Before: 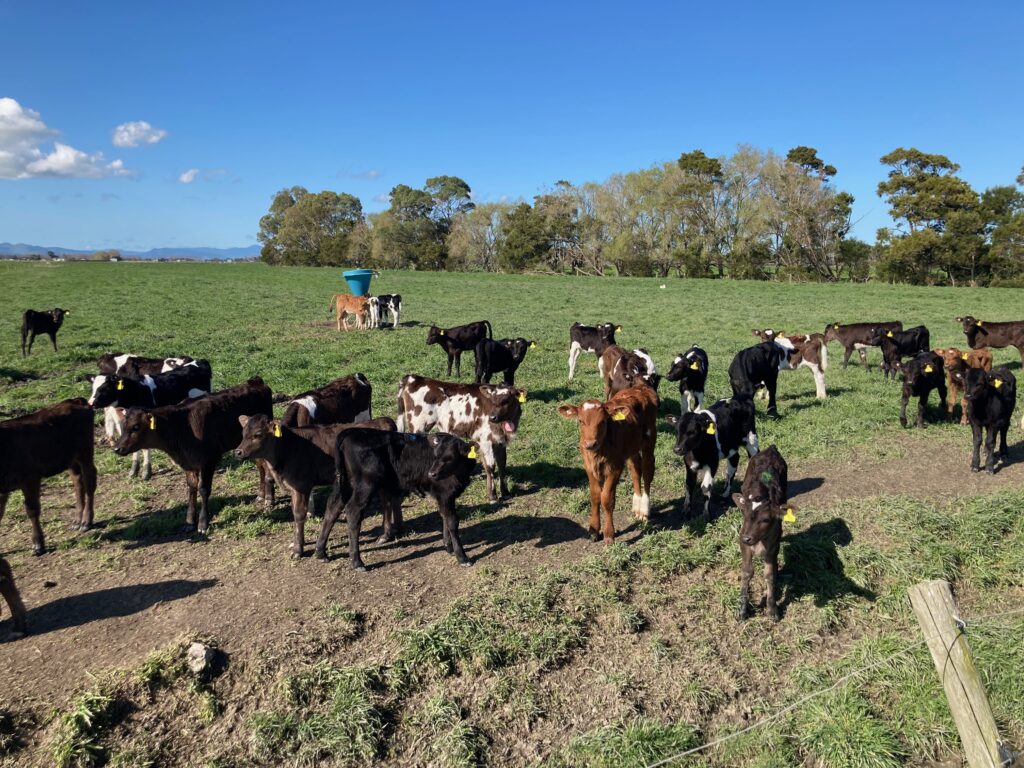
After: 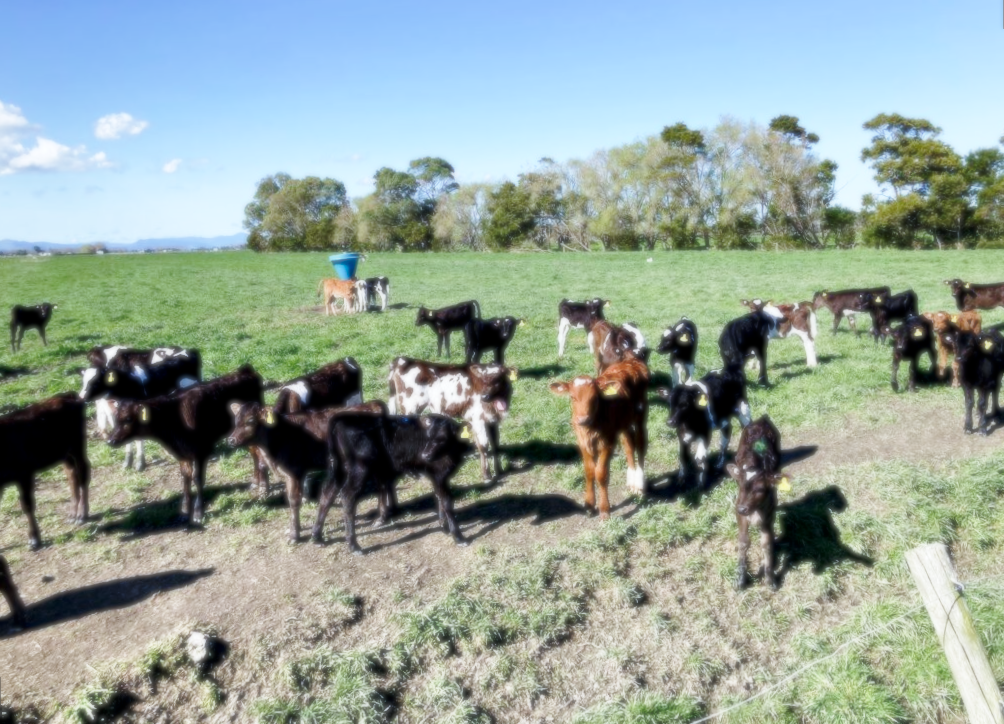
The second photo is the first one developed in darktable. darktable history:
base curve: curves: ch0 [(0, 0) (0.028, 0.03) (0.121, 0.232) (0.46, 0.748) (0.859, 0.968) (1, 1)], preserve colors none
white balance: red 0.924, blue 1.095
rotate and perspective: rotation -2°, crop left 0.022, crop right 0.978, crop top 0.049, crop bottom 0.951
shadows and highlights: shadows 37.27, highlights -28.18, soften with gaussian
soften: size 8.67%, mix 49%
